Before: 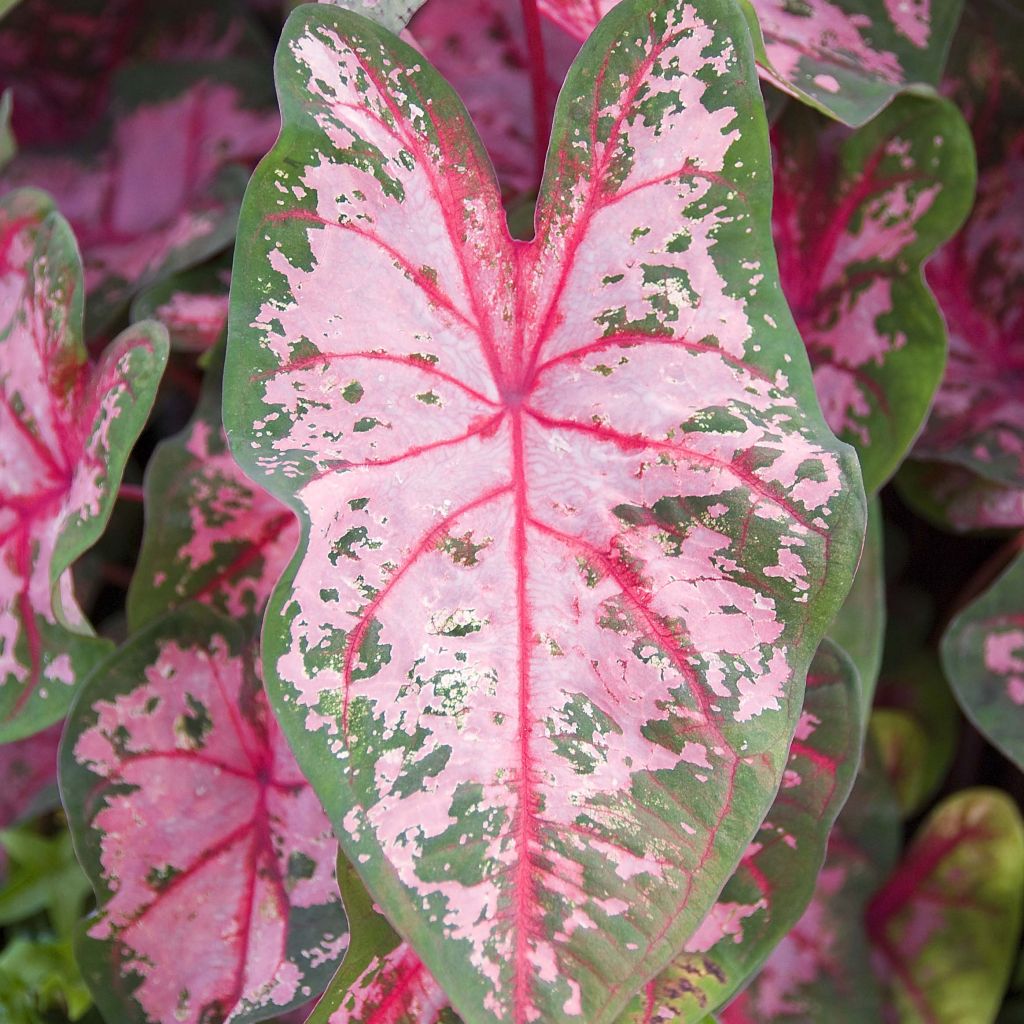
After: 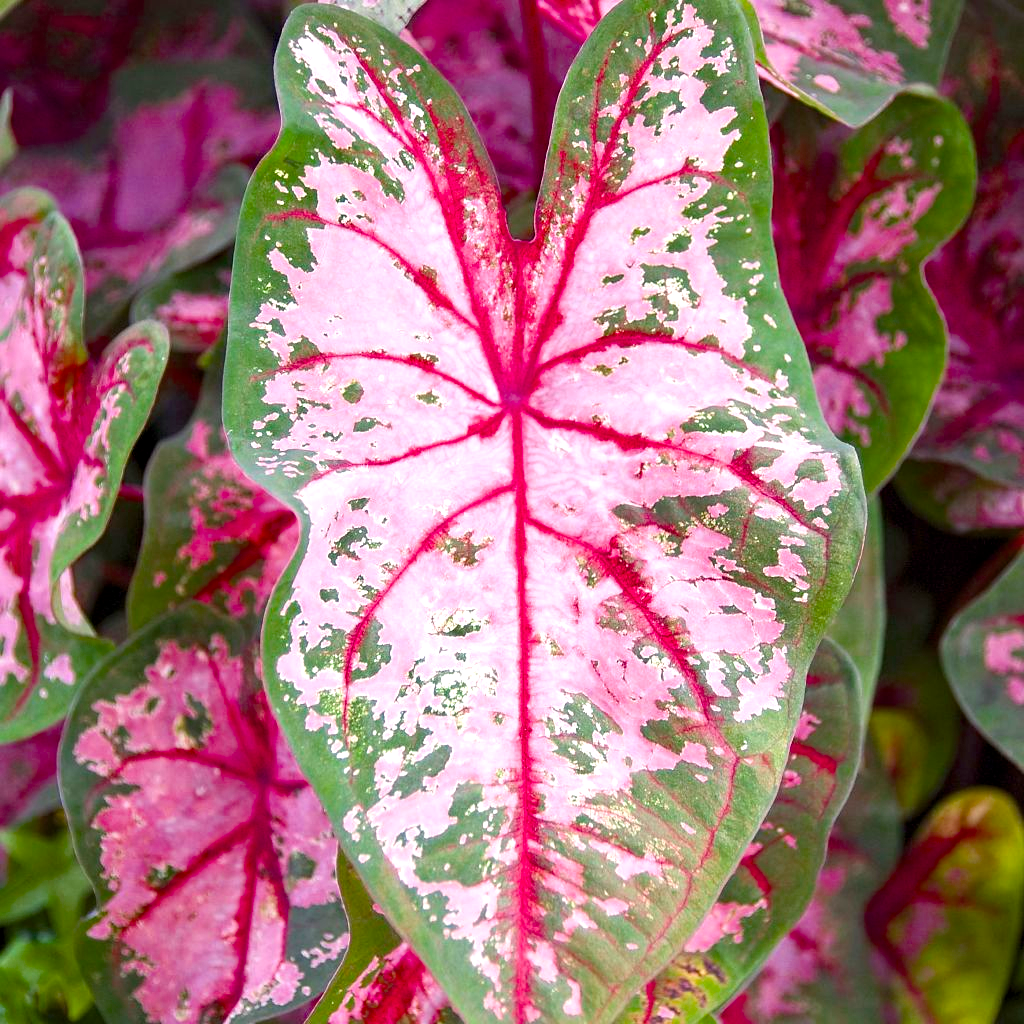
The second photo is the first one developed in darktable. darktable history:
exposure: black level correction 0.001, exposure 0.499 EV, compensate highlight preservation false
contrast equalizer: octaves 7, y [[0.5, 0.542, 0.583, 0.625, 0.667, 0.708], [0.5 ×6], [0.5 ×6], [0 ×6], [0 ×6]], mix 0.162
color balance rgb: perceptual saturation grading › global saturation 25.035%, global vibrance 16.29%, saturation formula JzAzBz (2021)
